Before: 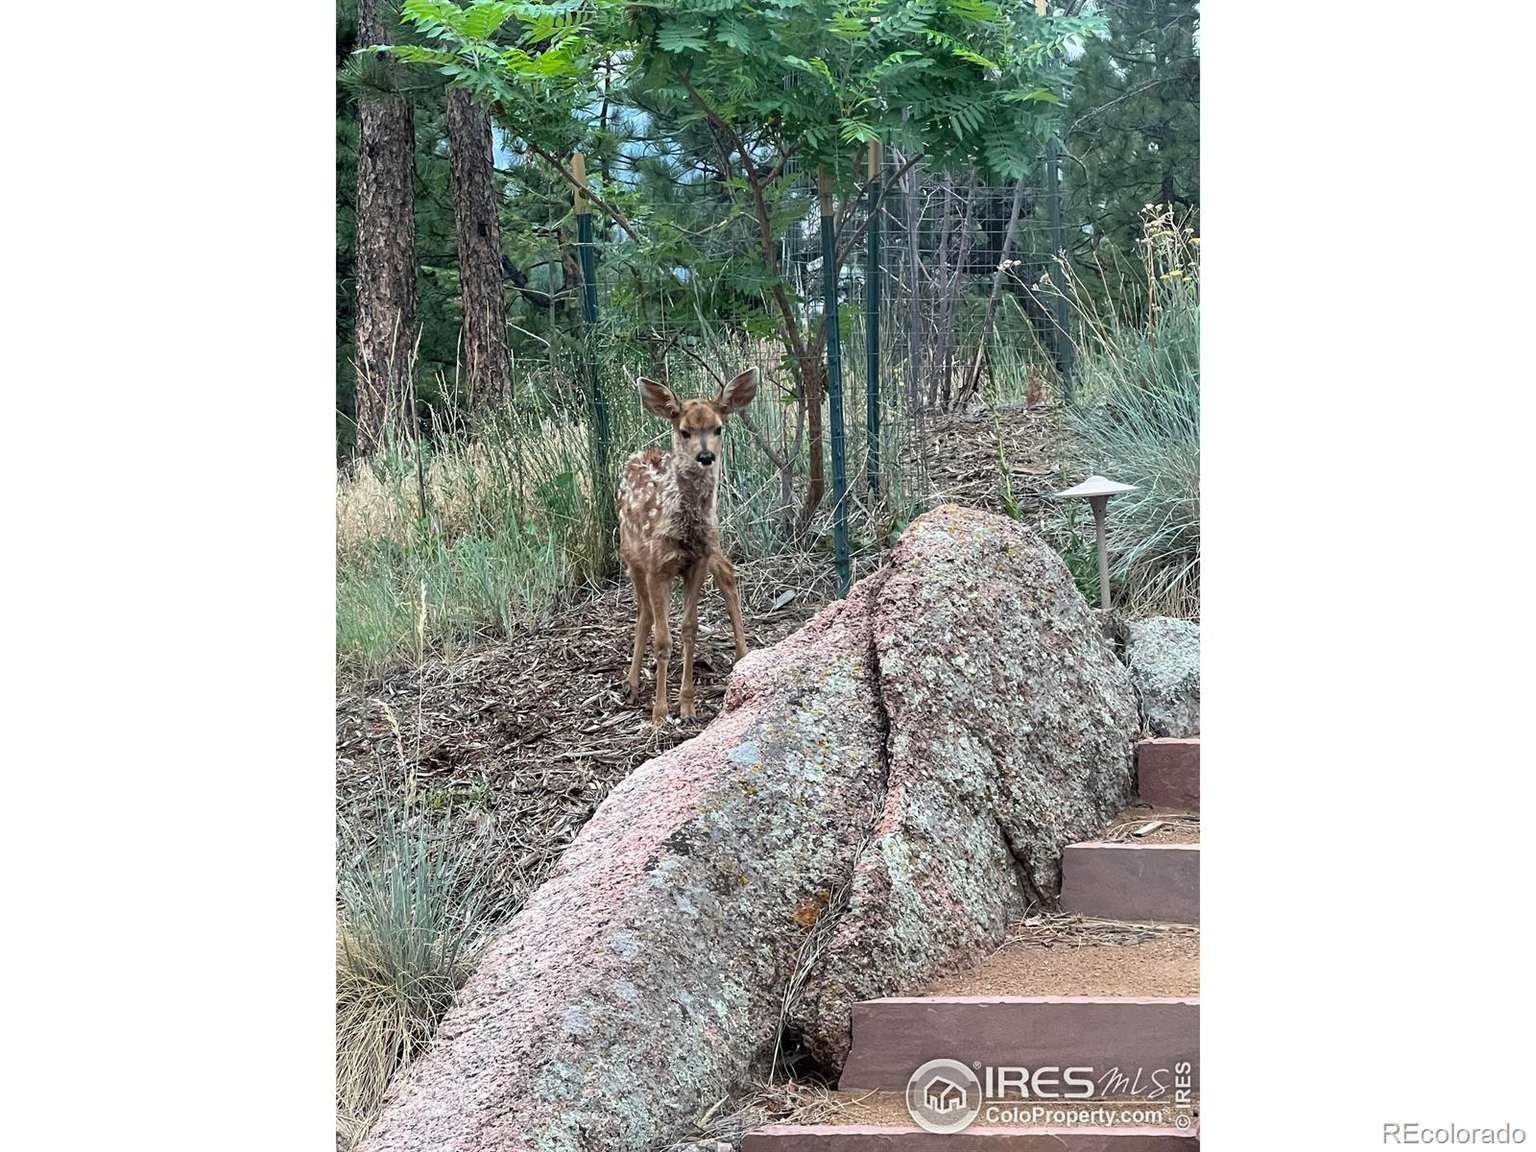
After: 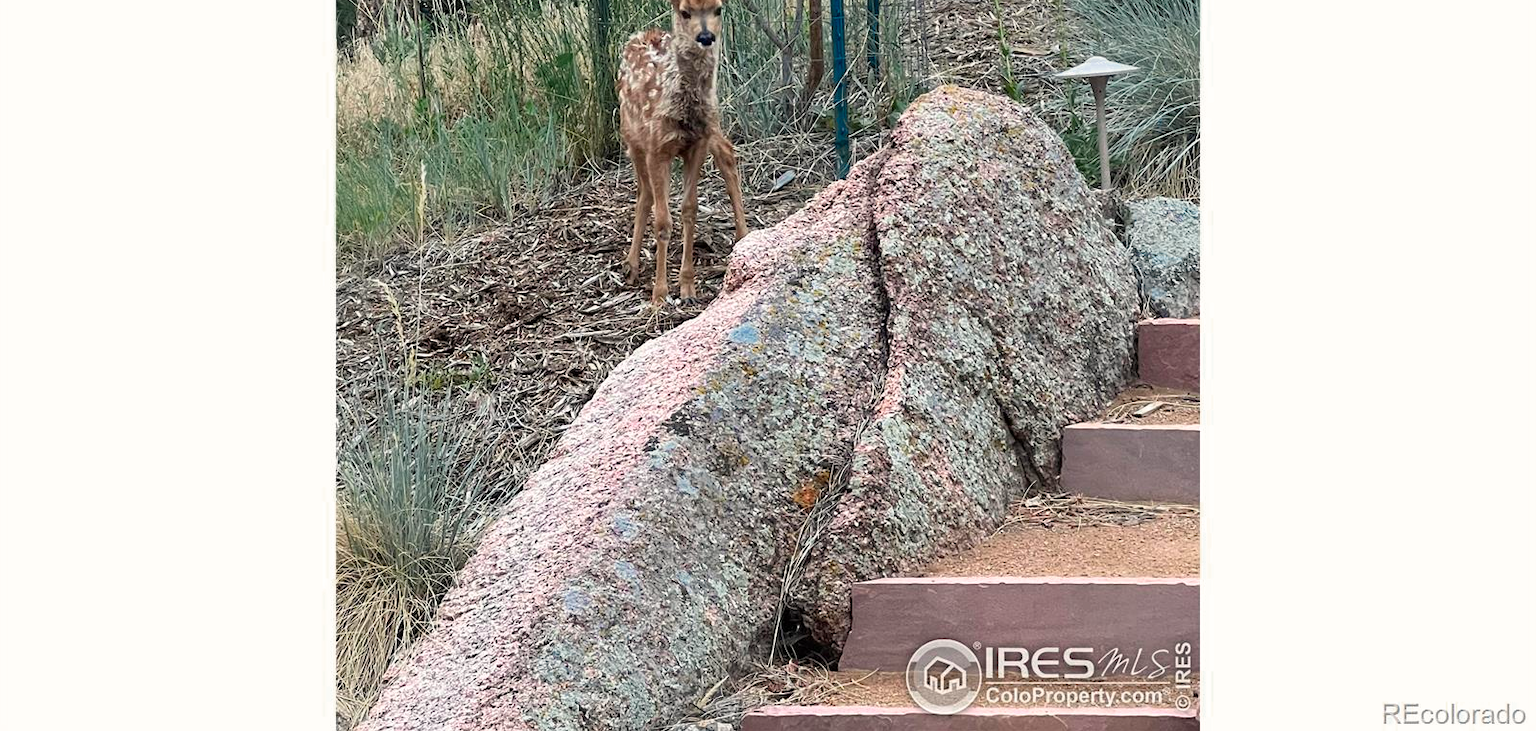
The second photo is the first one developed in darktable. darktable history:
color zones: curves: ch0 [(0, 0.553) (0.123, 0.58) (0.23, 0.419) (0.468, 0.155) (0.605, 0.132) (0.723, 0.063) (0.833, 0.172) (0.921, 0.468)]; ch1 [(0.025, 0.645) (0.229, 0.584) (0.326, 0.551) (0.537, 0.446) (0.599, 0.911) (0.708, 1) (0.805, 0.944)]; ch2 [(0.086, 0.468) (0.254, 0.464) (0.638, 0.564) (0.702, 0.592) (0.768, 0.564)]
white balance: red 1.009, blue 0.985
crop and rotate: top 36.435%
